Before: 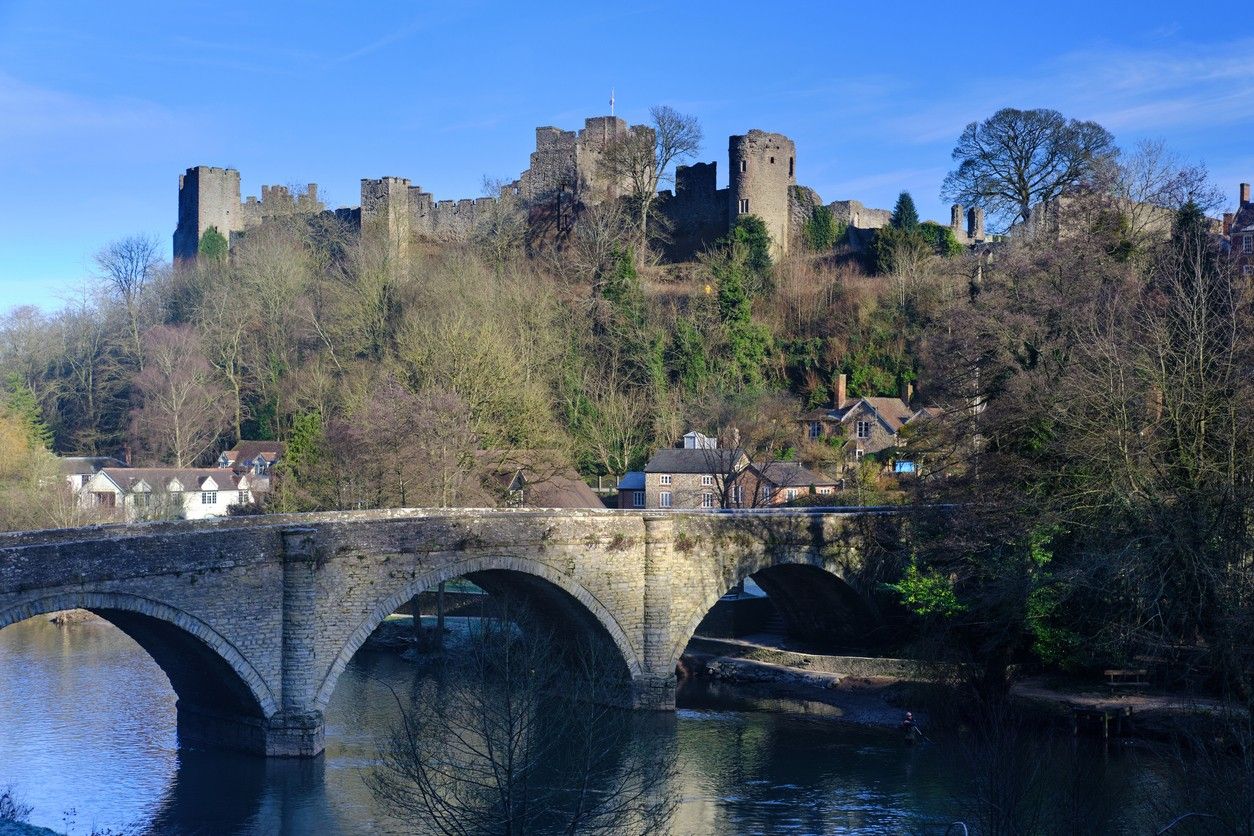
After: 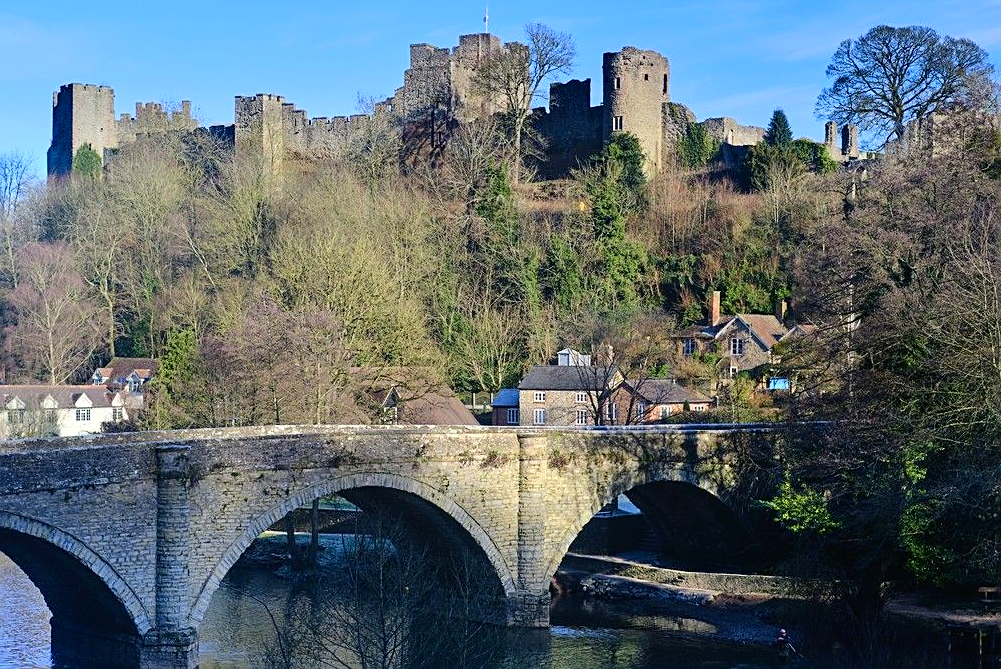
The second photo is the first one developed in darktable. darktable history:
tone curve: curves: ch0 [(0, 0.01) (0.052, 0.045) (0.136, 0.133) (0.29, 0.332) (0.453, 0.531) (0.676, 0.751) (0.89, 0.919) (1, 1)]; ch1 [(0, 0) (0.094, 0.081) (0.285, 0.299) (0.385, 0.403) (0.446, 0.443) (0.502, 0.5) (0.544, 0.552) (0.589, 0.612) (0.722, 0.728) (1, 1)]; ch2 [(0, 0) (0.257, 0.217) (0.43, 0.421) (0.498, 0.507) (0.531, 0.544) (0.56, 0.579) (0.625, 0.642) (1, 1)], color space Lab, independent channels, preserve colors none
sharpen: on, module defaults
crop and rotate: left 10.161%, top 9.946%, right 9.99%, bottom 9.918%
